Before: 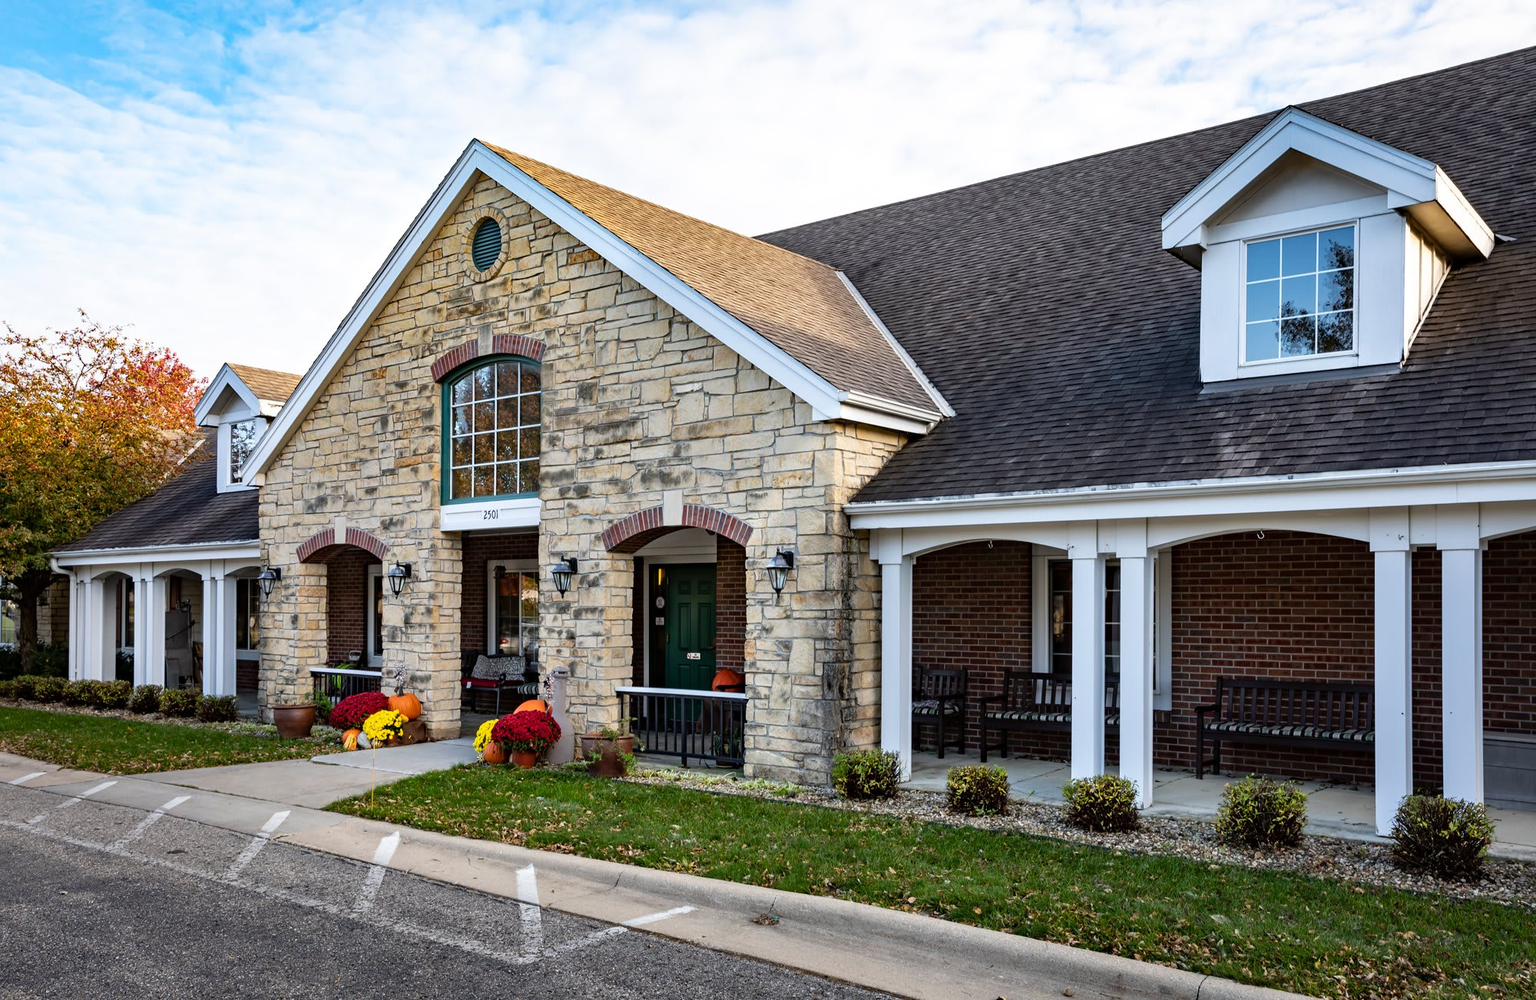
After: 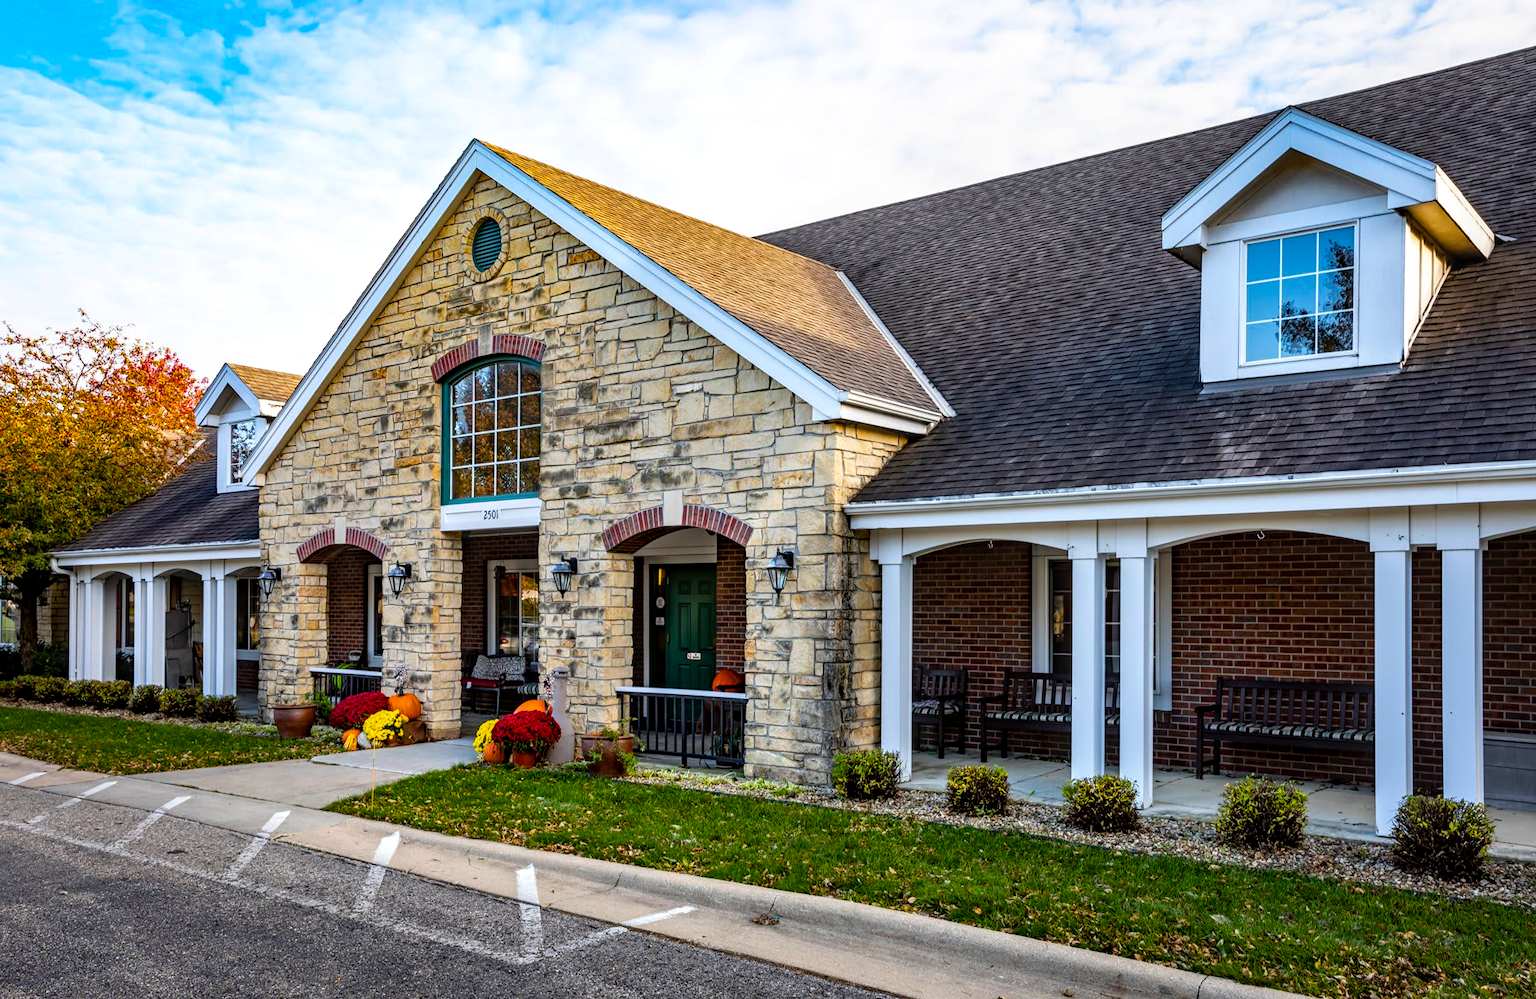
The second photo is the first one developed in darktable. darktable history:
color balance rgb: linear chroma grading › global chroma 15%, perceptual saturation grading › global saturation 30%
local contrast: detail 130%
